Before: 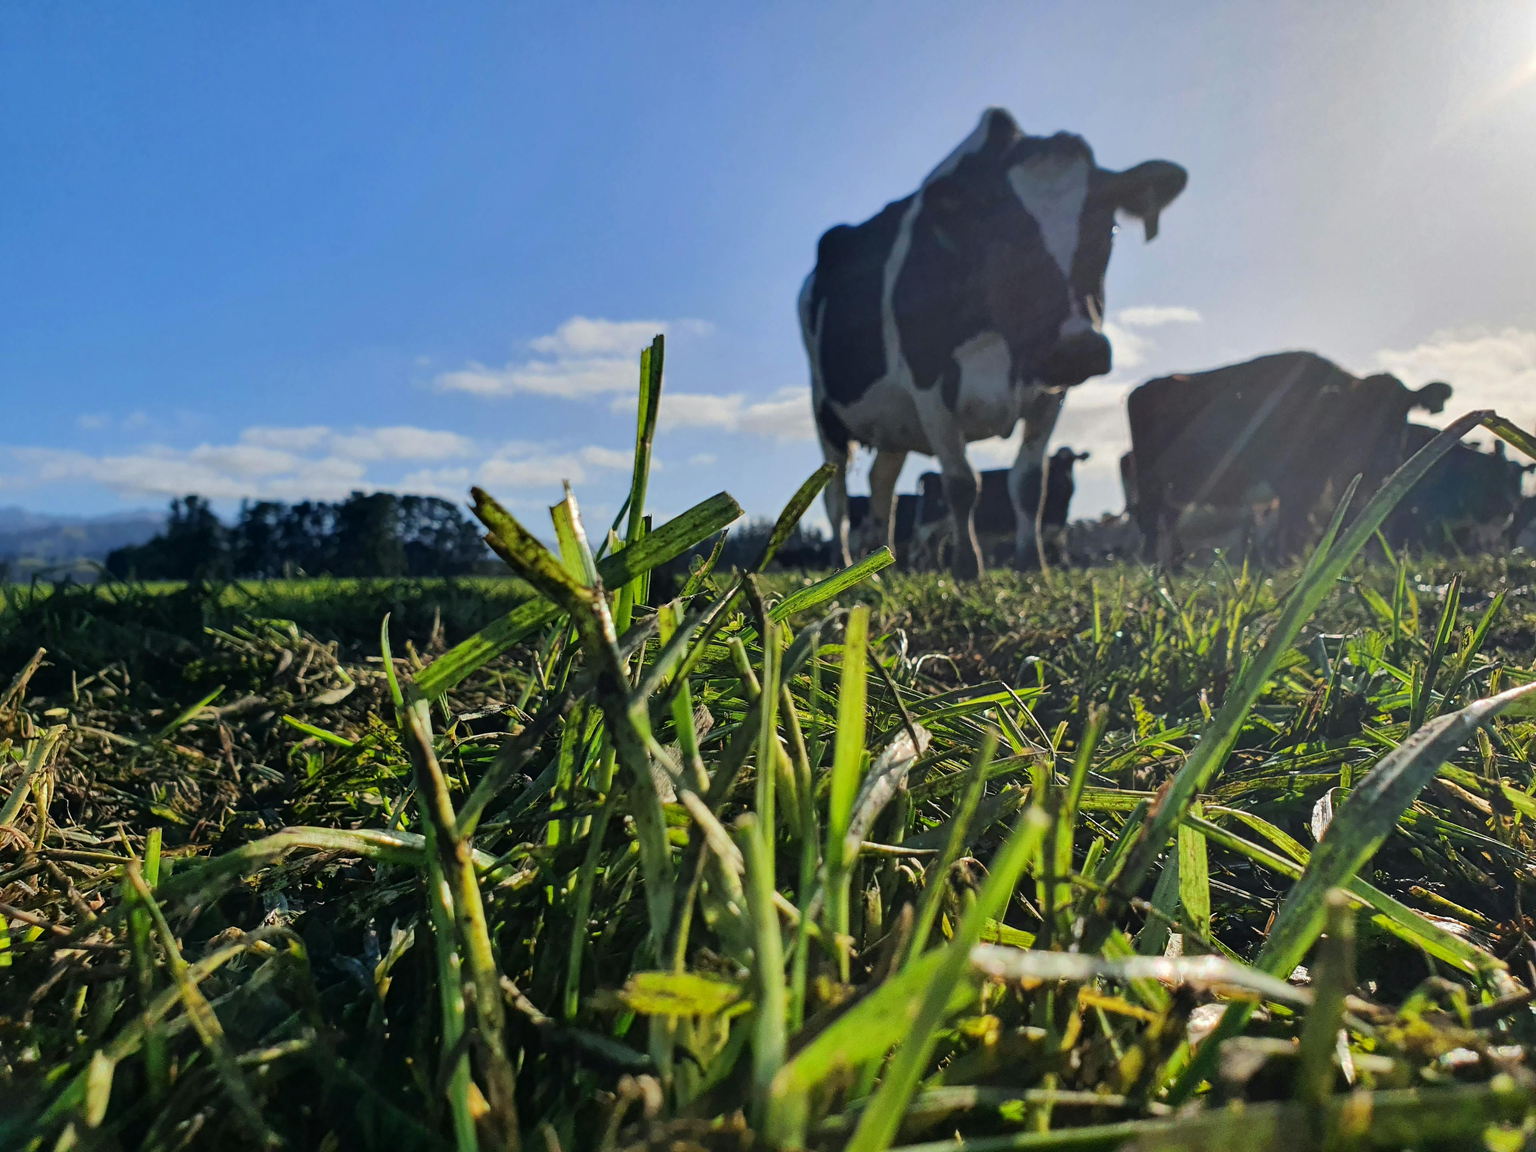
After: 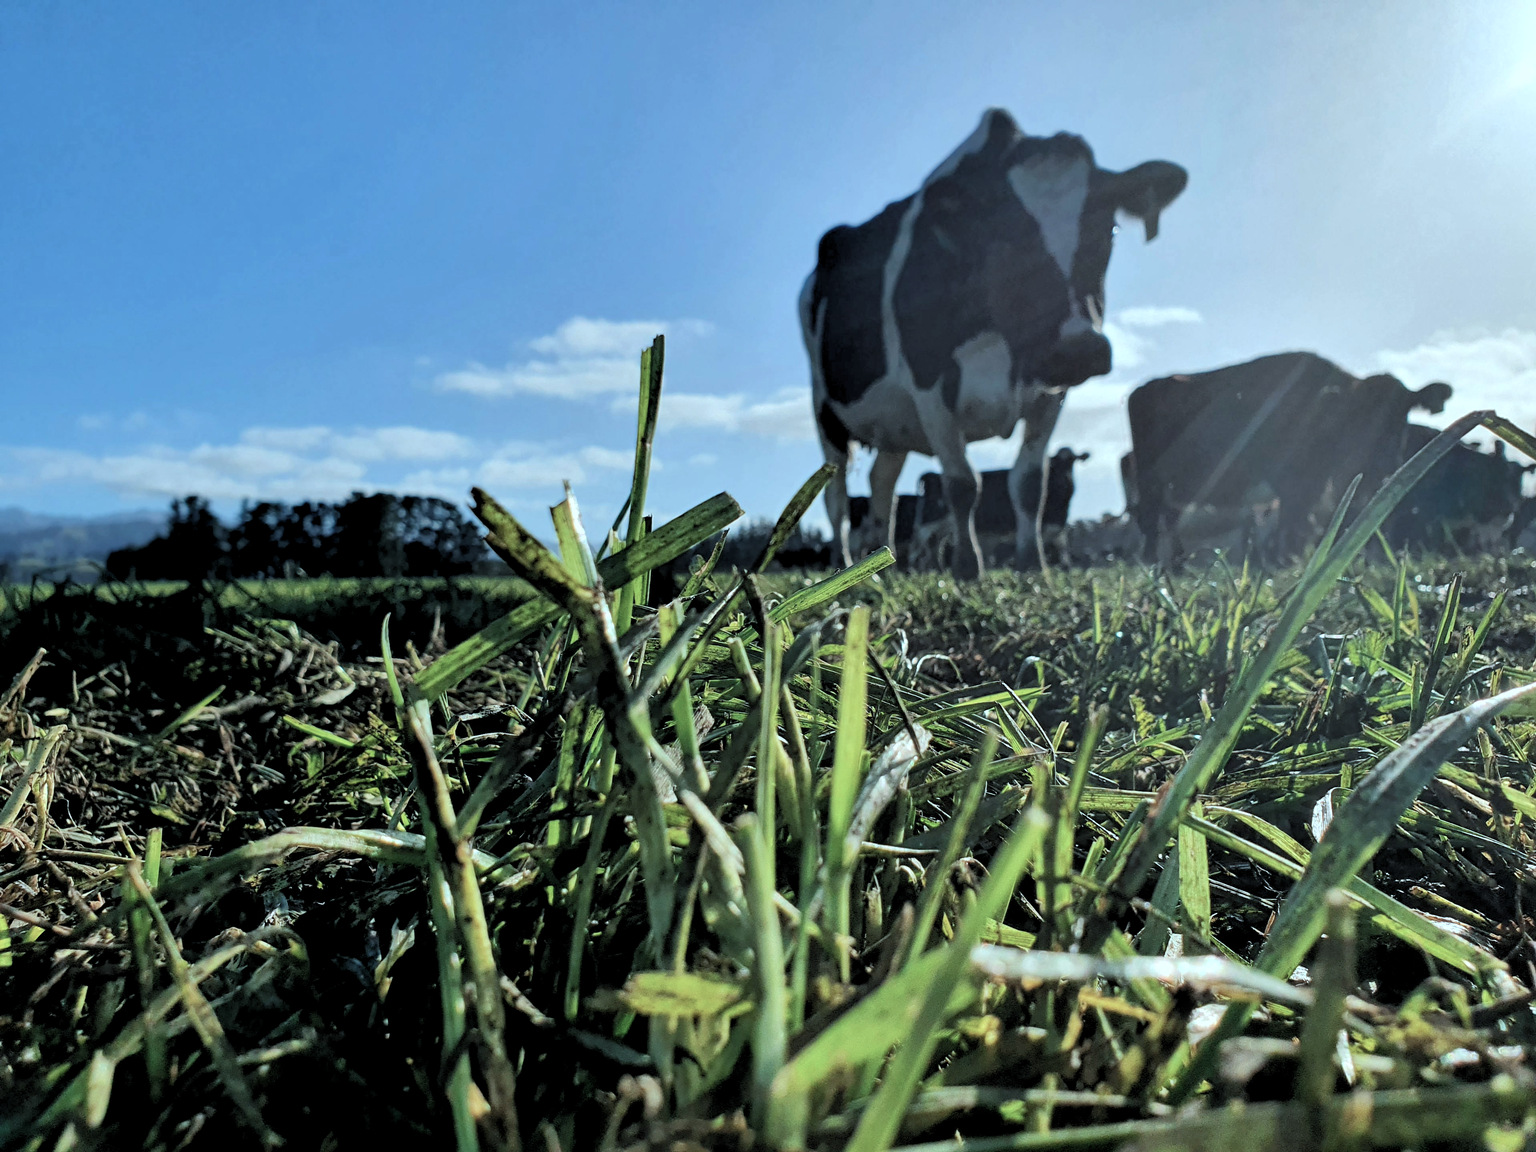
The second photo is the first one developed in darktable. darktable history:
color correction: highlights a* -12.64, highlights b* -18.1, saturation 0.7
rgb levels: levels [[0.01, 0.419, 0.839], [0, 0.5, 1], [0, 0.5, 1]]
bloom: size 3%, threshold 100%, strength 0%
